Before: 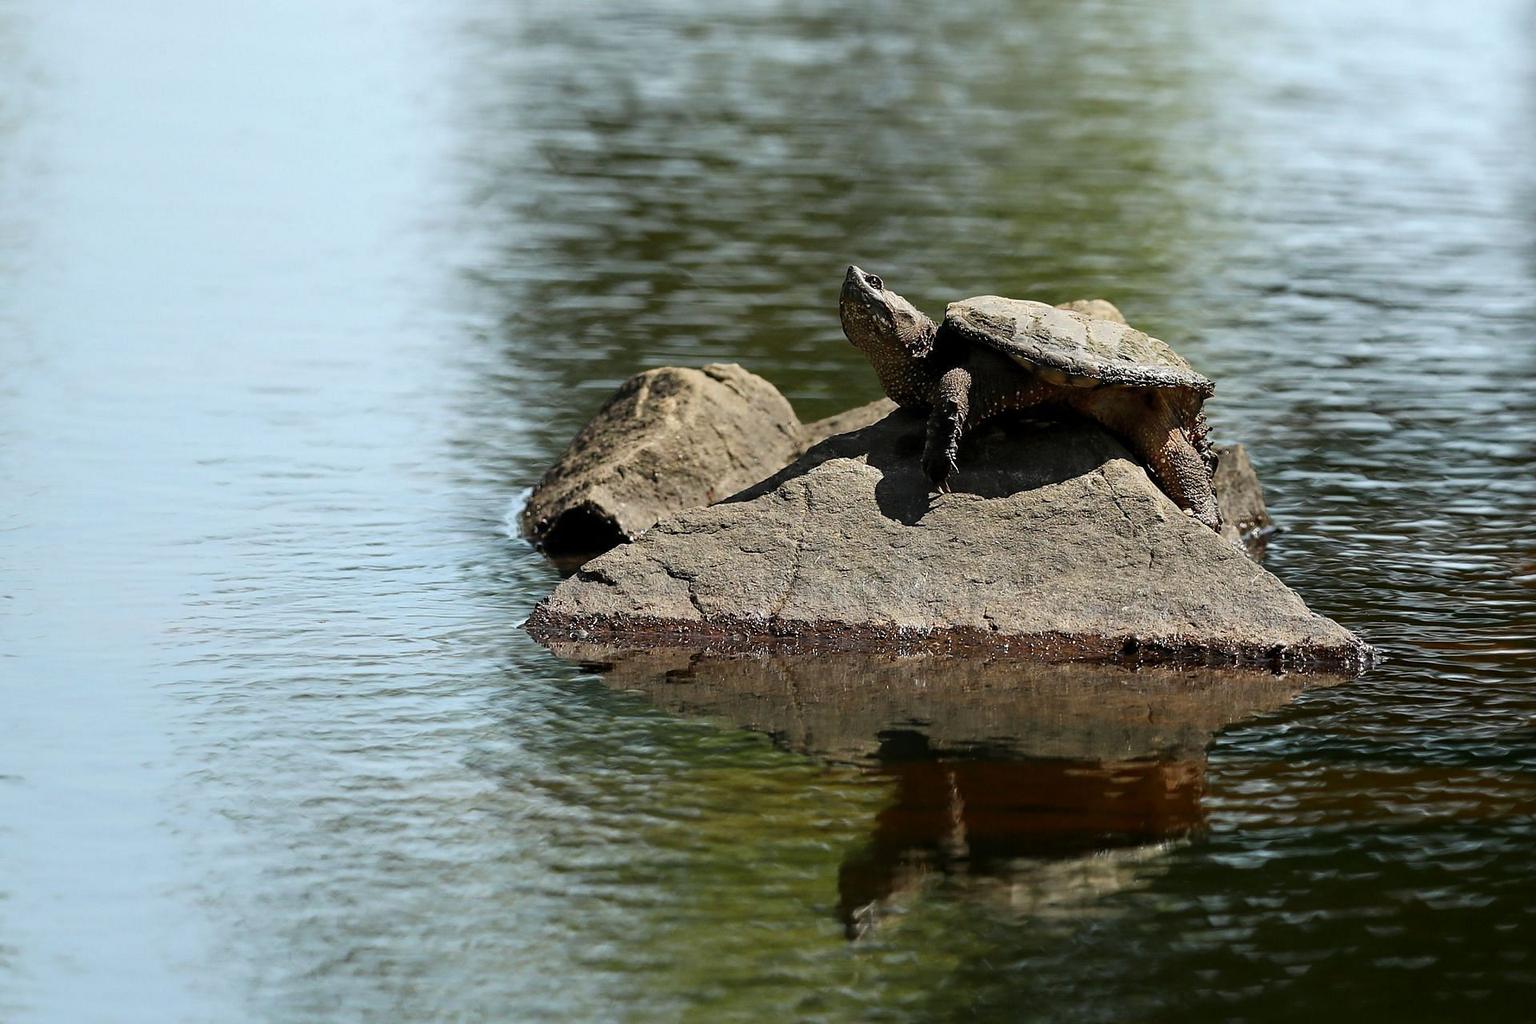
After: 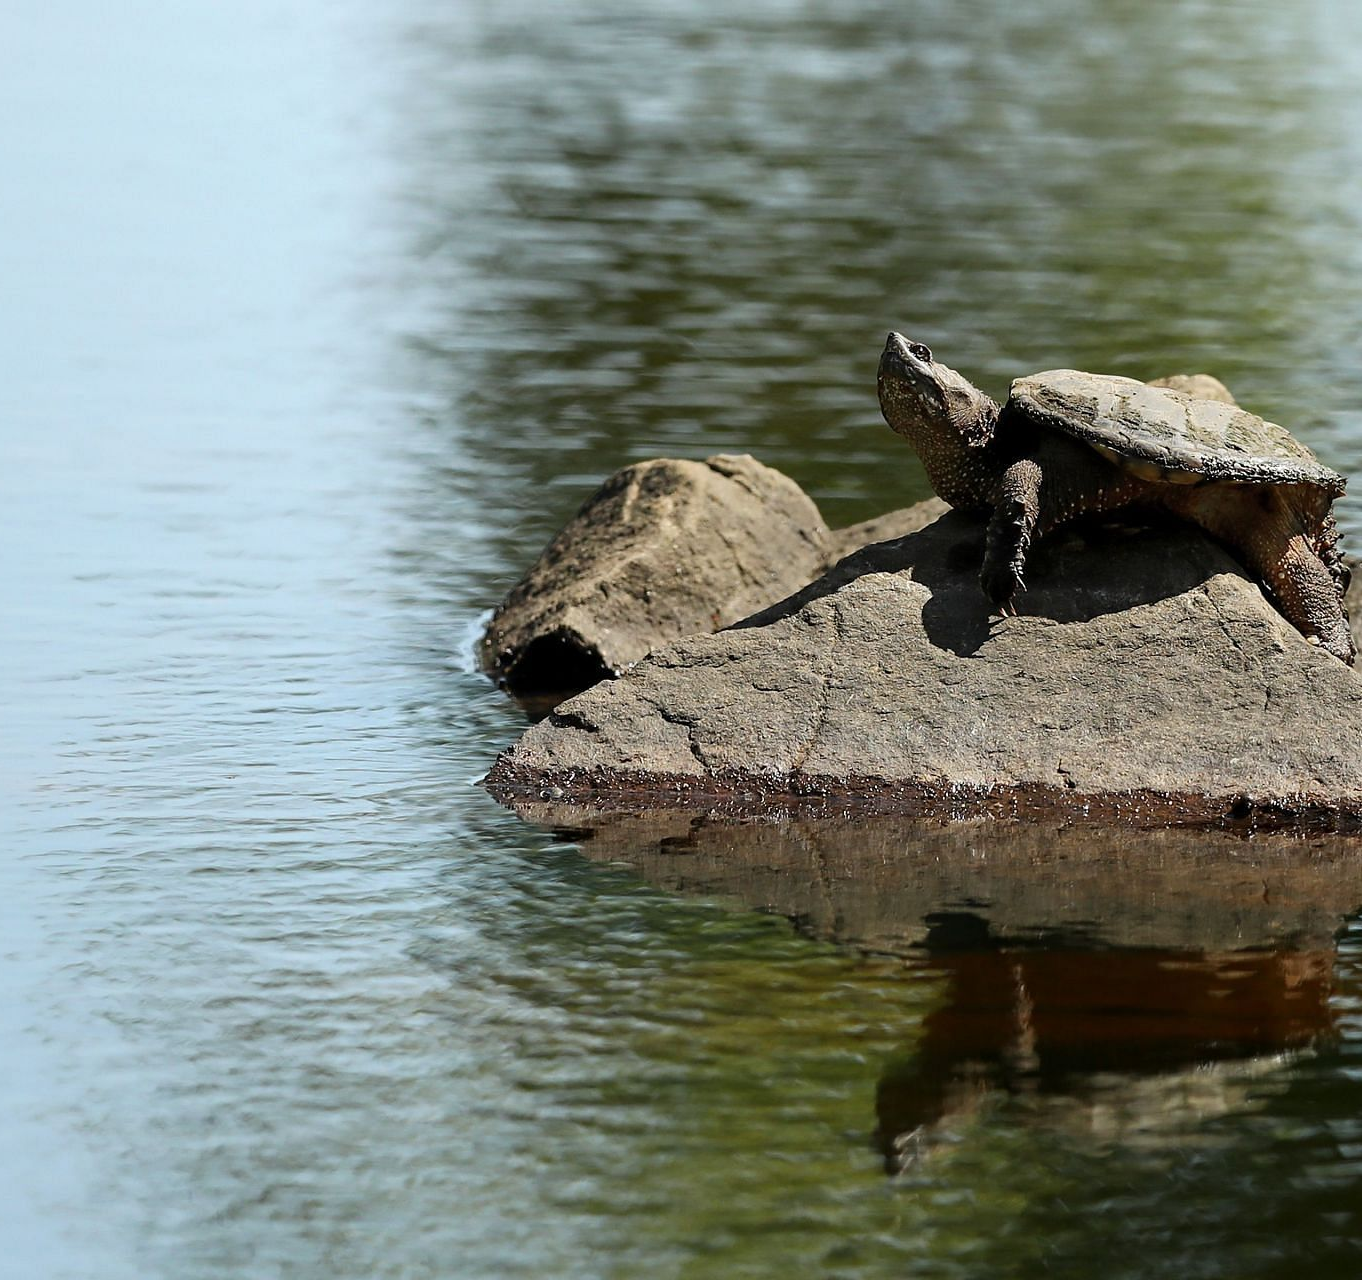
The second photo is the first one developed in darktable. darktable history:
crop and rotate: left 8.96%, right 20.094%
